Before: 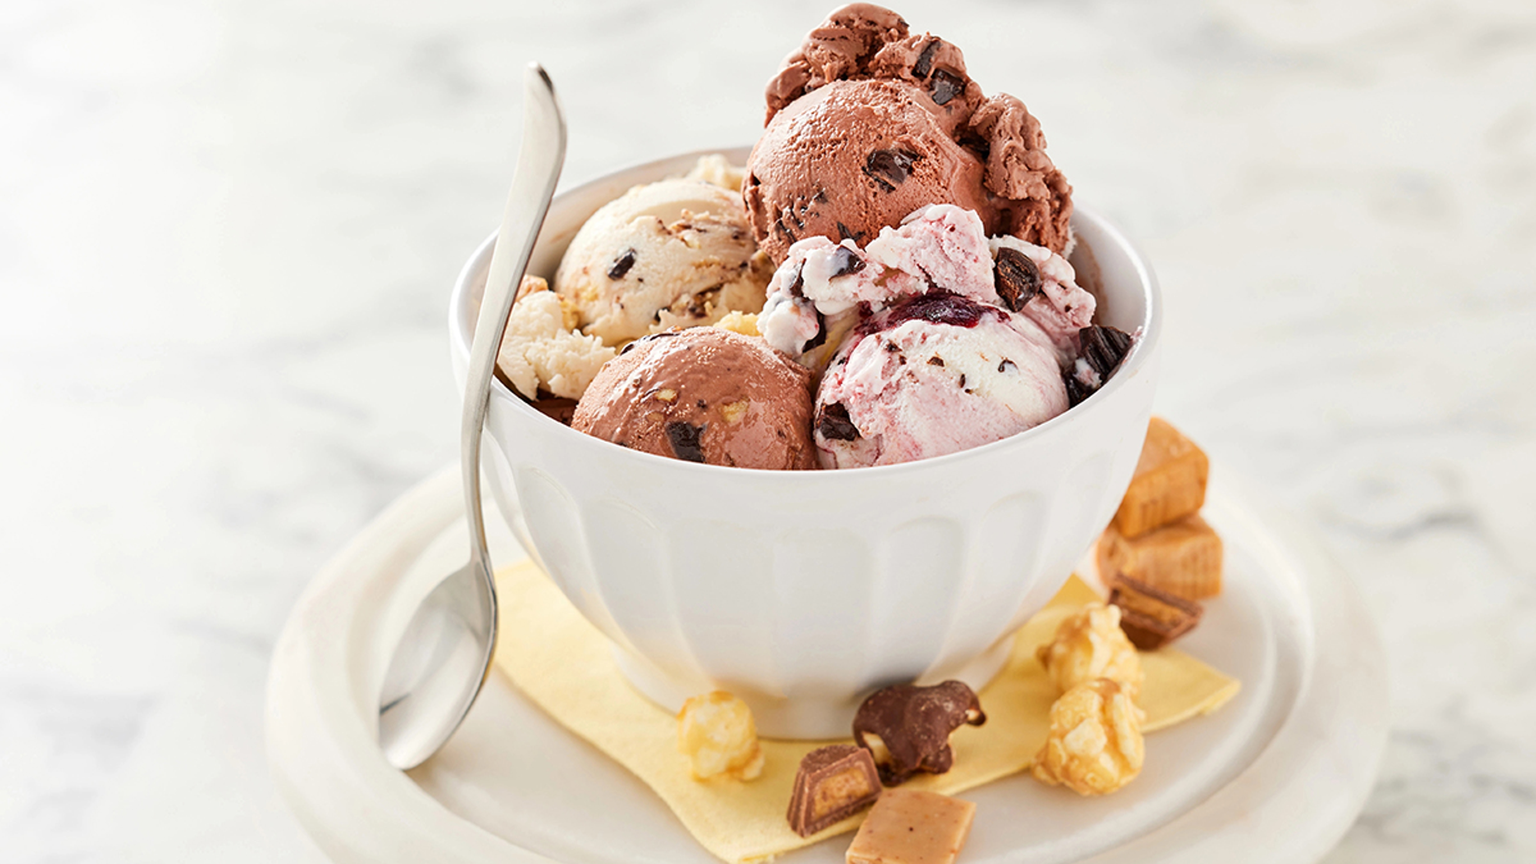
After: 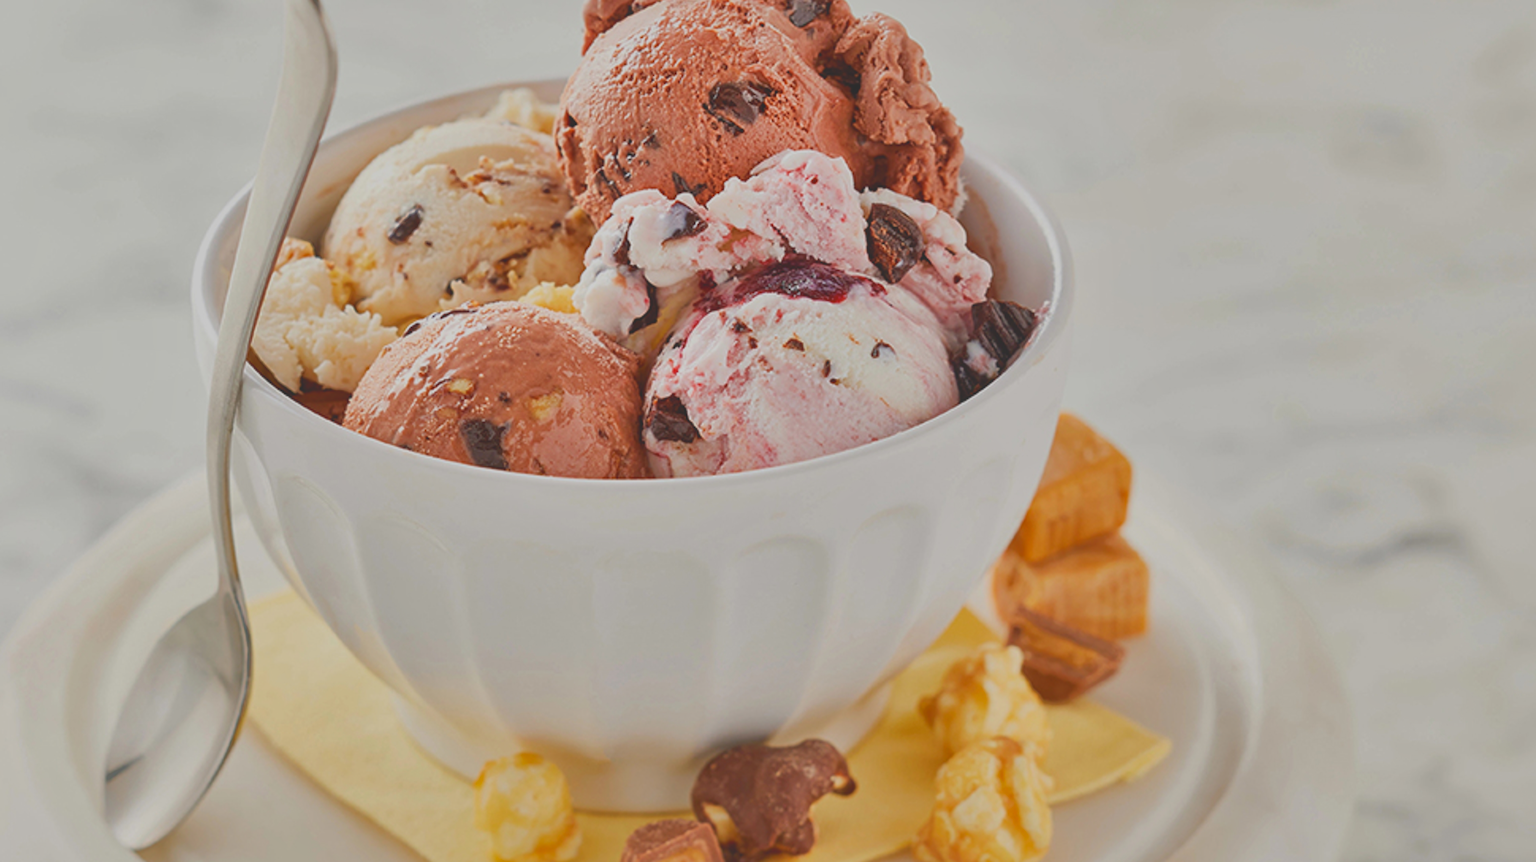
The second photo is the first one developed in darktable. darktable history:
crop: left 19.173%, top 9.645%, right 0.001%, bottom 9.688%
contrast brightness saturation: contrast -0.294
shadows and highlights: on, module defaults
